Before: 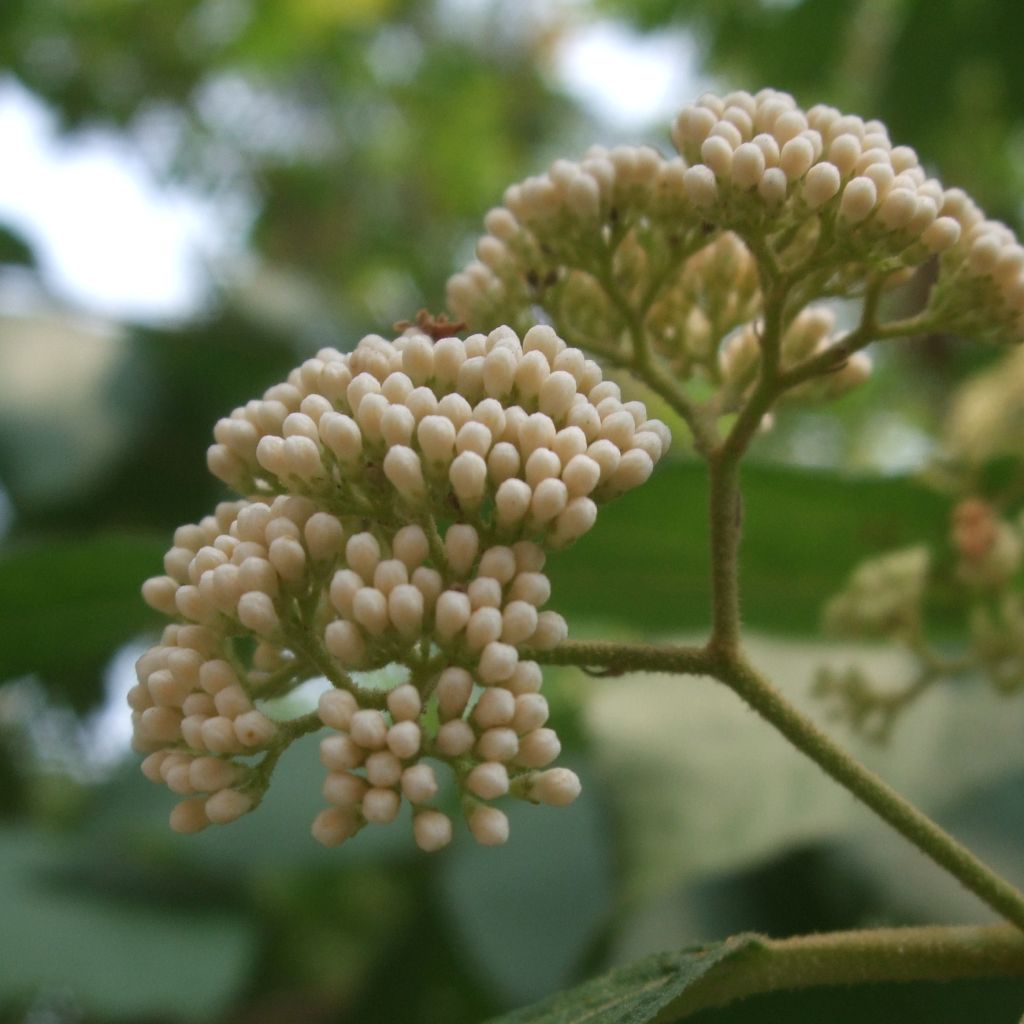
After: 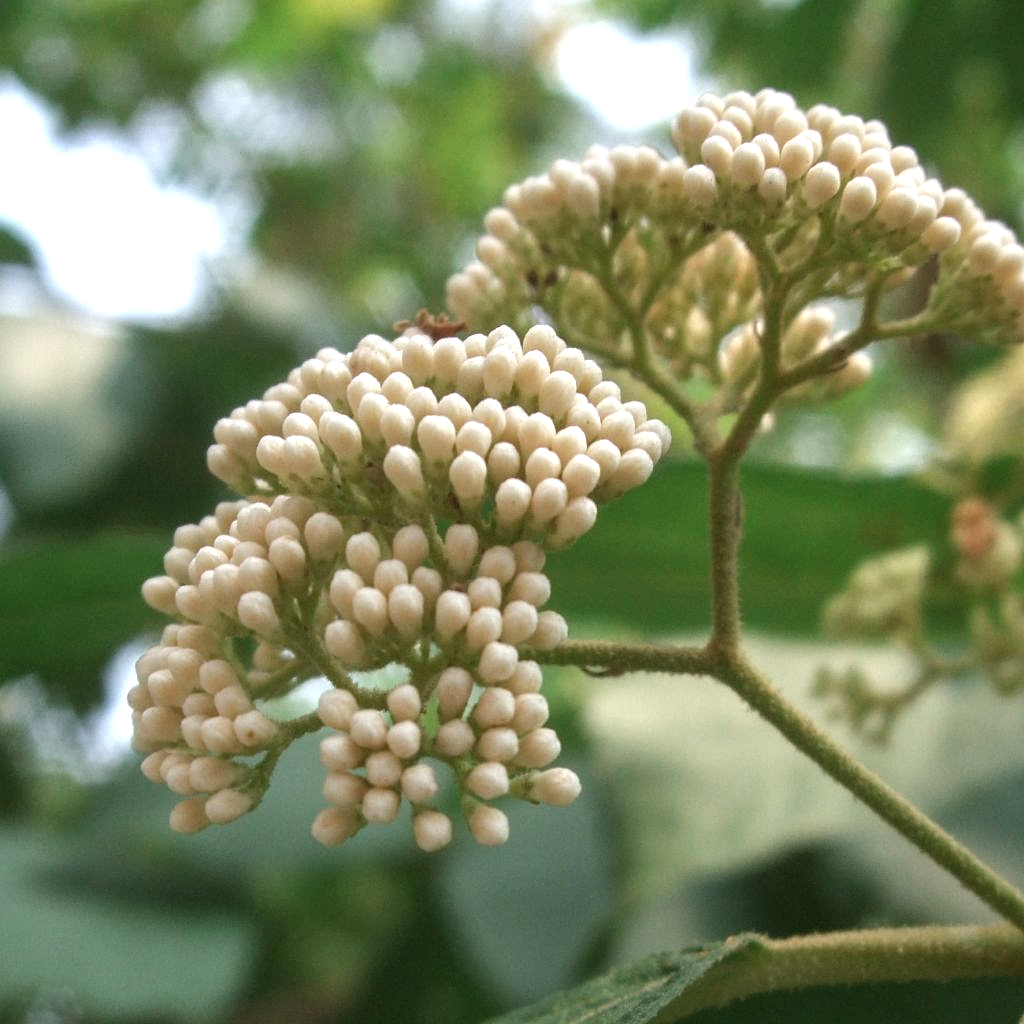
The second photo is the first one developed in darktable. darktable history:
tone equalizer: edges refinement/feathering 500, mask exposure compensation -1.57 EV, preserve details no
local contrast: on, module defaults
exposure: black level correction 0, exposure 0.697 EV, compensate exposure bias true, compensate highlight preservation false
color zones: curves: ch0 [(0, 0.5) (0.125, 0.4) (0.25, 0.5) (0.375, 0.4) (0.5, 0.4) (0.625, 0.35) (0.75, 0.35) (0.875, 0.5)]; ch1 [(0, 0.35) (0.125, 0.45) (0.25, 0.35) (0.375, 0.35) (0.5, 0.35) (0.625, 0.35) (0.75, 0.45) (0.875, 0.35)]; ch2 [(0, 0.6) (0.125, 0.5) (0.25, 0.5) (0.375, 0.6) (0.5, 0.6) (0.625, 0.5) (0.75, 0.5) (0.875, 0.5)], mix -63.16%
sharpen: amount 0.203
